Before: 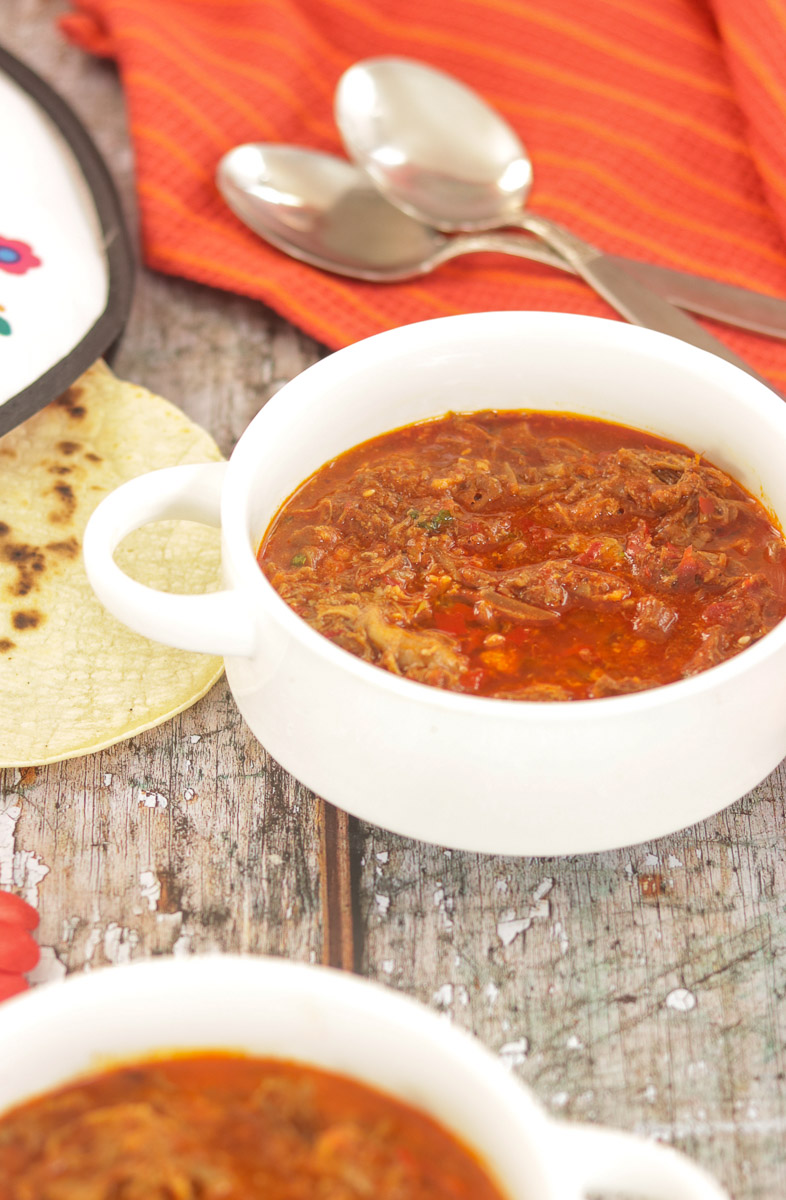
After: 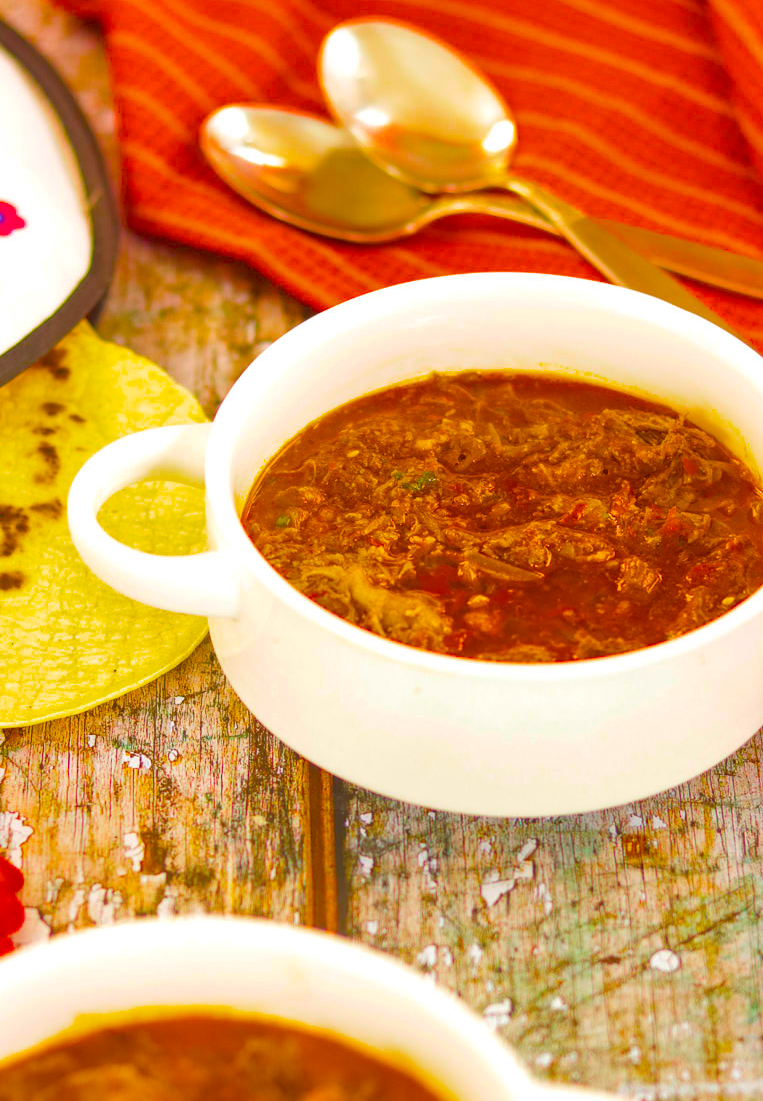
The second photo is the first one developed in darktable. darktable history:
shadows and highlights: shadows 29.8, highlights -30.38, low approximation 0.01, soften with gaussian
crop: left 2.036%, top 3.315%, right 0.863%, bottom 4.91%
color balance rgb: global offset › luminance 0.495%, global offset › hue 59.38°, linear chroma grading › global chroma 9.935%, perceptual saturation grading › global saturation 65.928%, perceptual saturation grading › highlights 59.831%, perceptual saturation grading › mid-tones 49.962%, perceptual saturation grading › shadows 50.19%, global vibrance 45.467%
